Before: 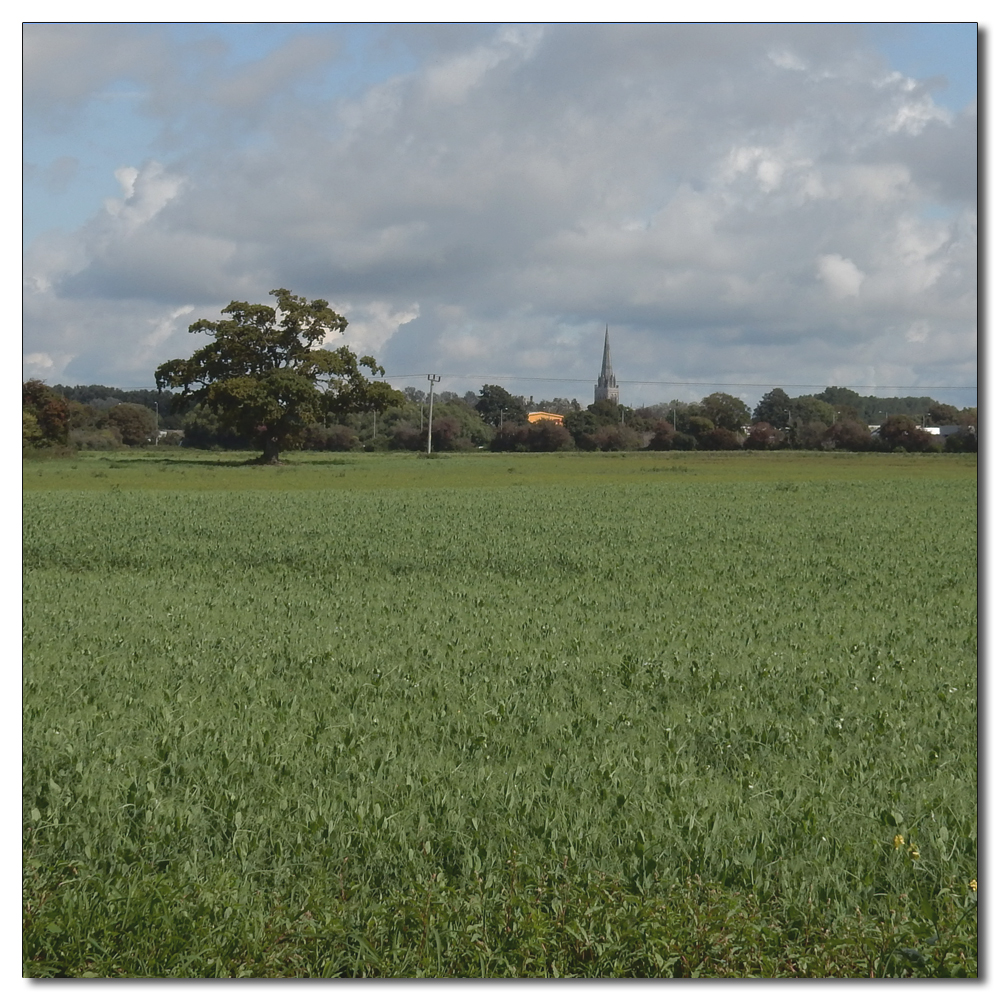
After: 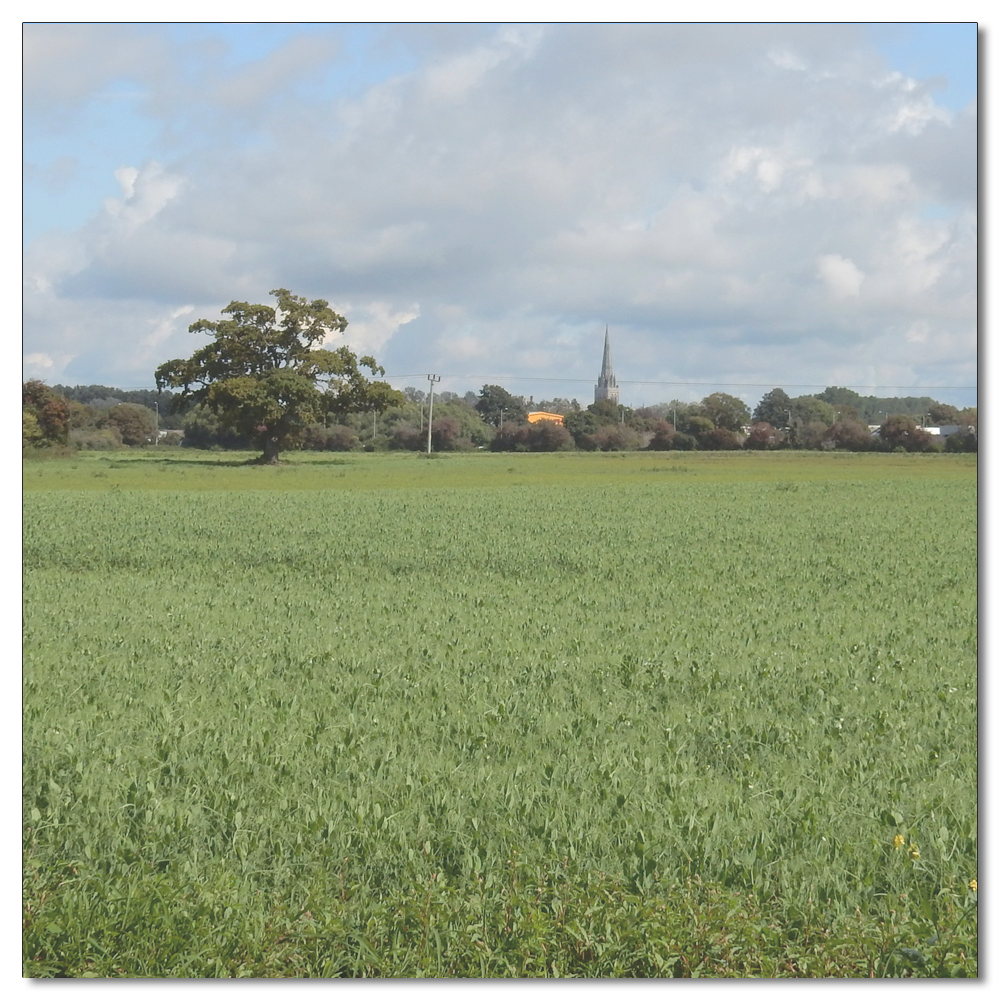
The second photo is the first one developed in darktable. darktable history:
contrast brightness saturation: contrast 0.103, brightness 0.296, saturation 0.137
